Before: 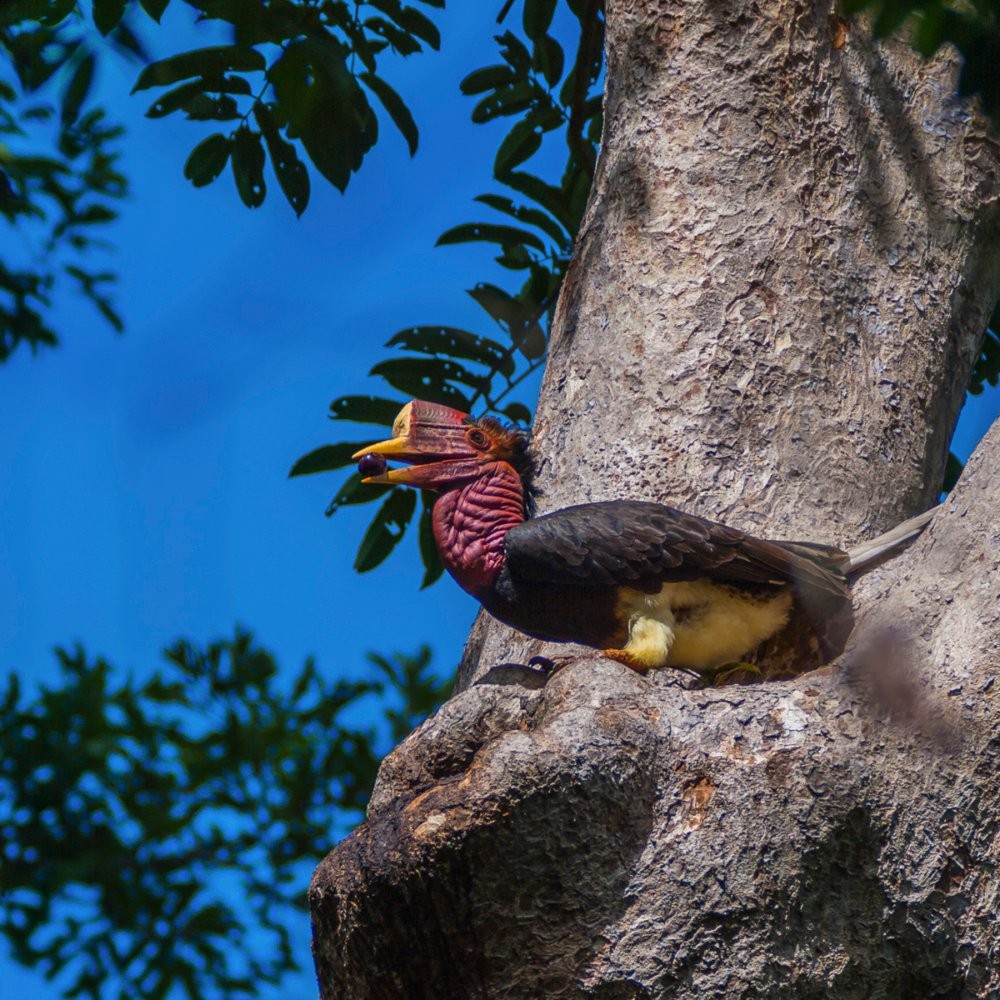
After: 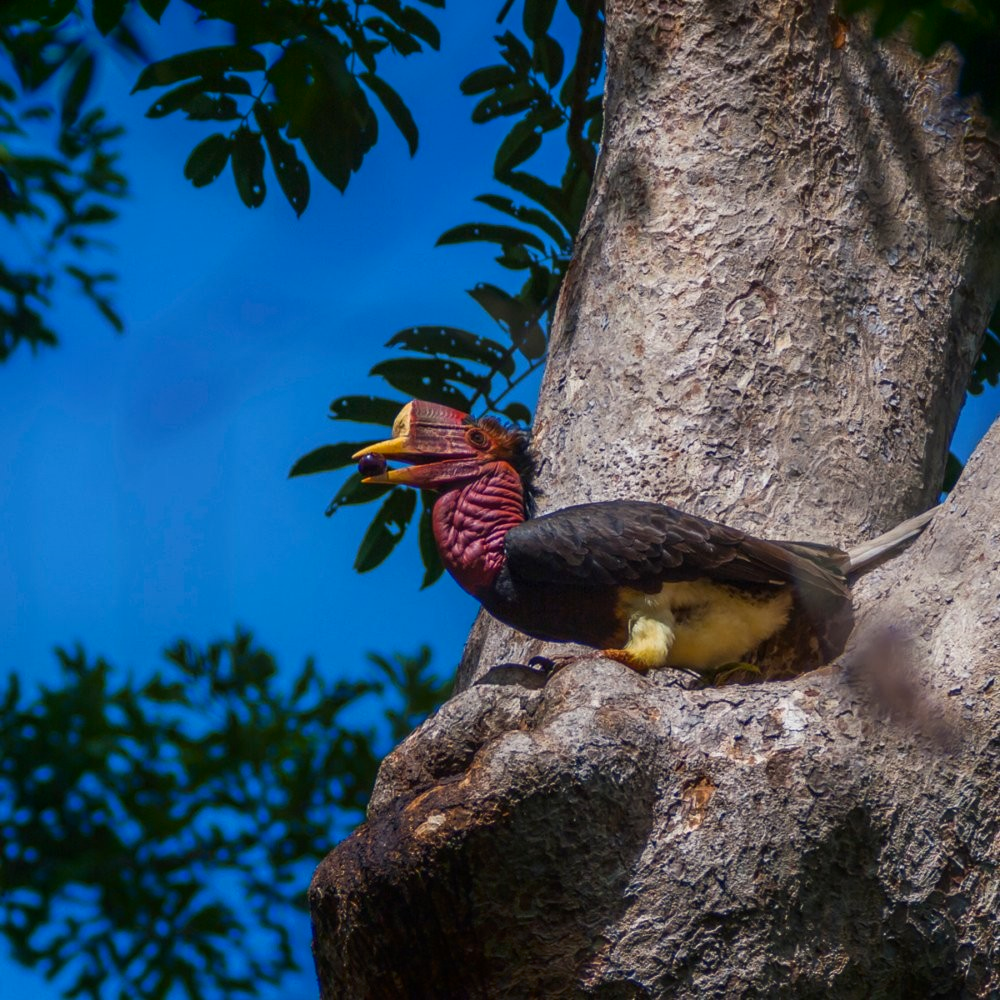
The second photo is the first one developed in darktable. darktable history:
shadows and highlights: shadows -55.32, highlights 85.48, soften with gaussian
